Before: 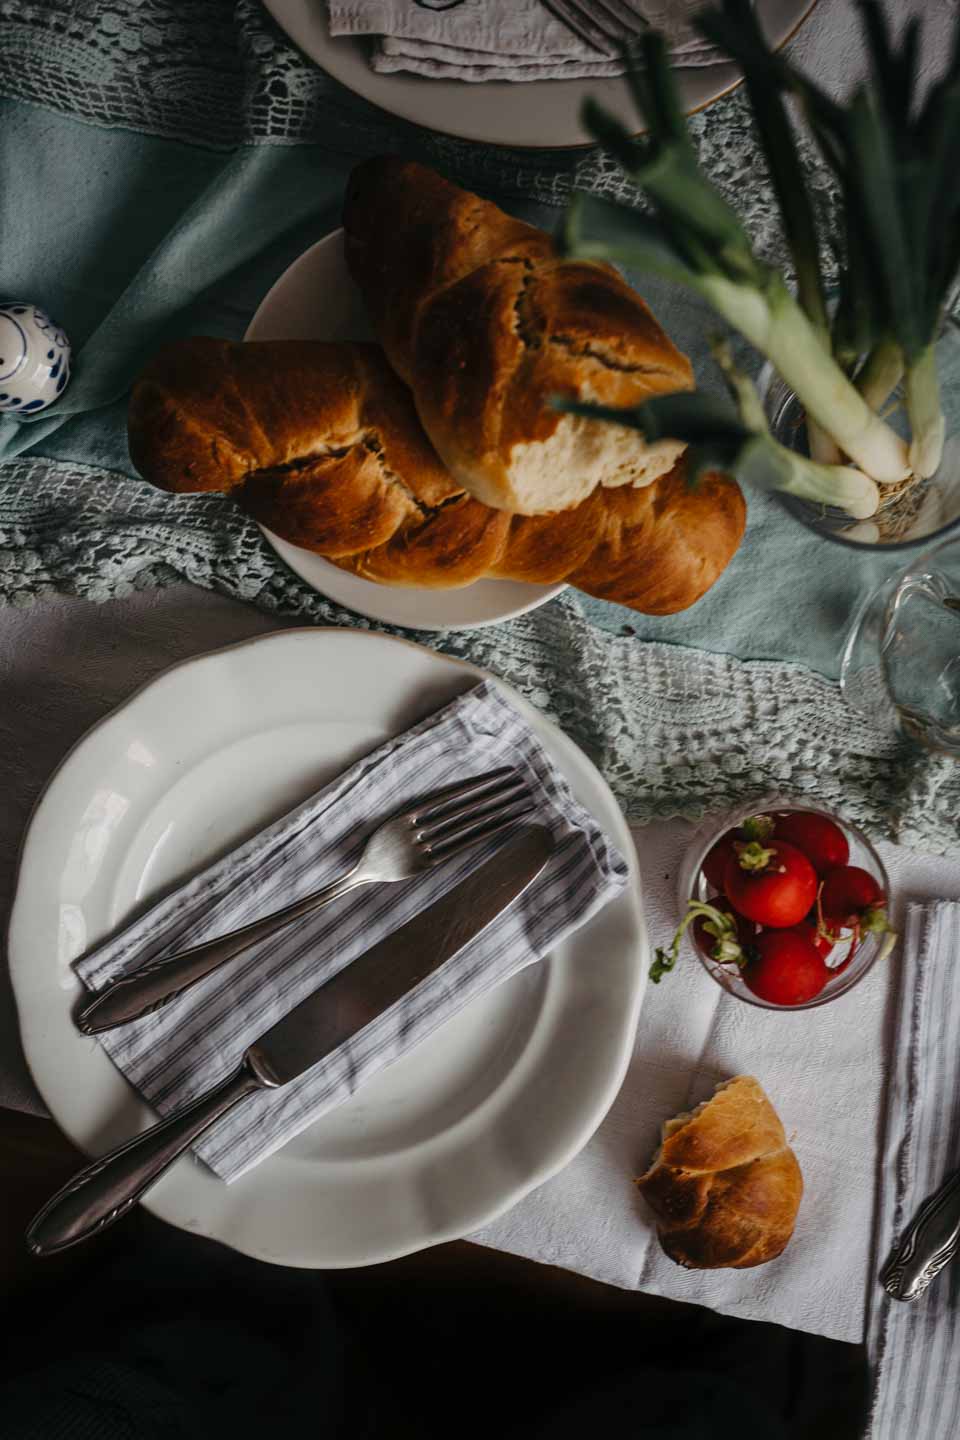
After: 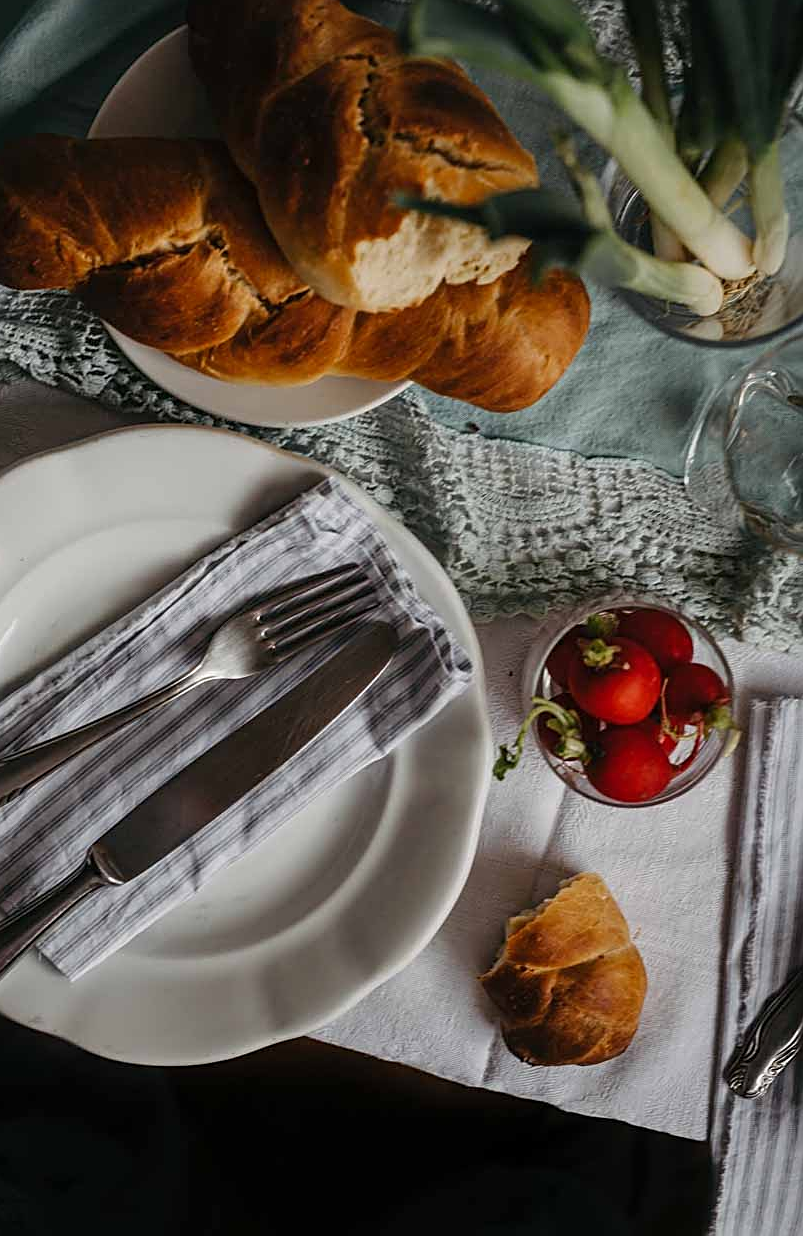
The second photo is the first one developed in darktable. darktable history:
sharpen: on, module defaults
crop: left 16.308%, top 14.102%
